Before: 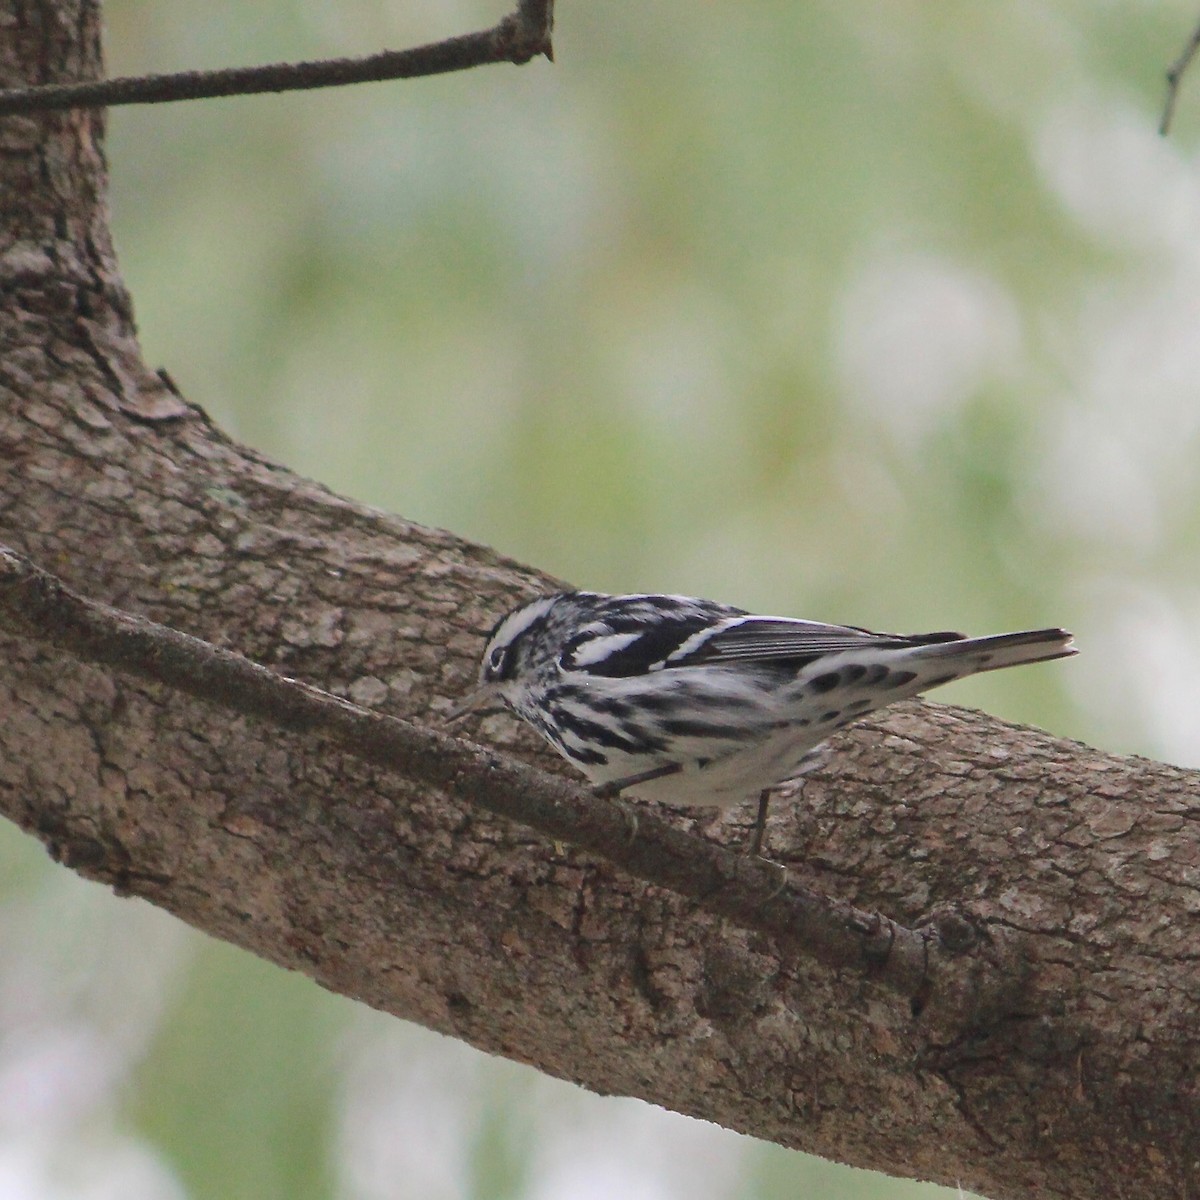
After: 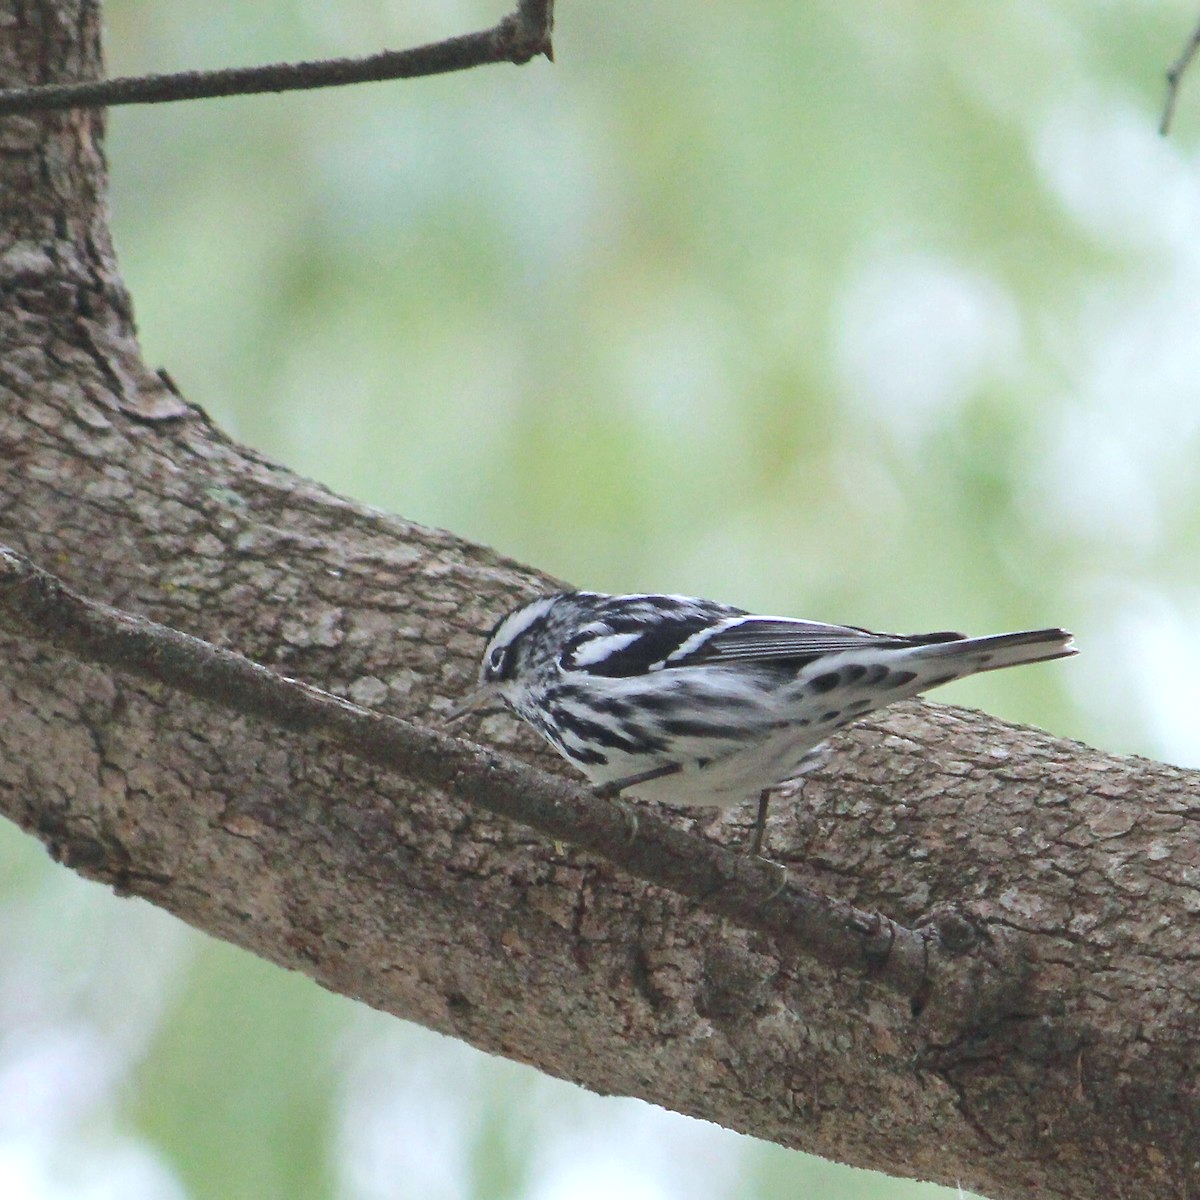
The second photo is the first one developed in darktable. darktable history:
exposure: exposure 0.6 EV, compensate highlight preservation false
white balance: red 0.925, blue 1.046
